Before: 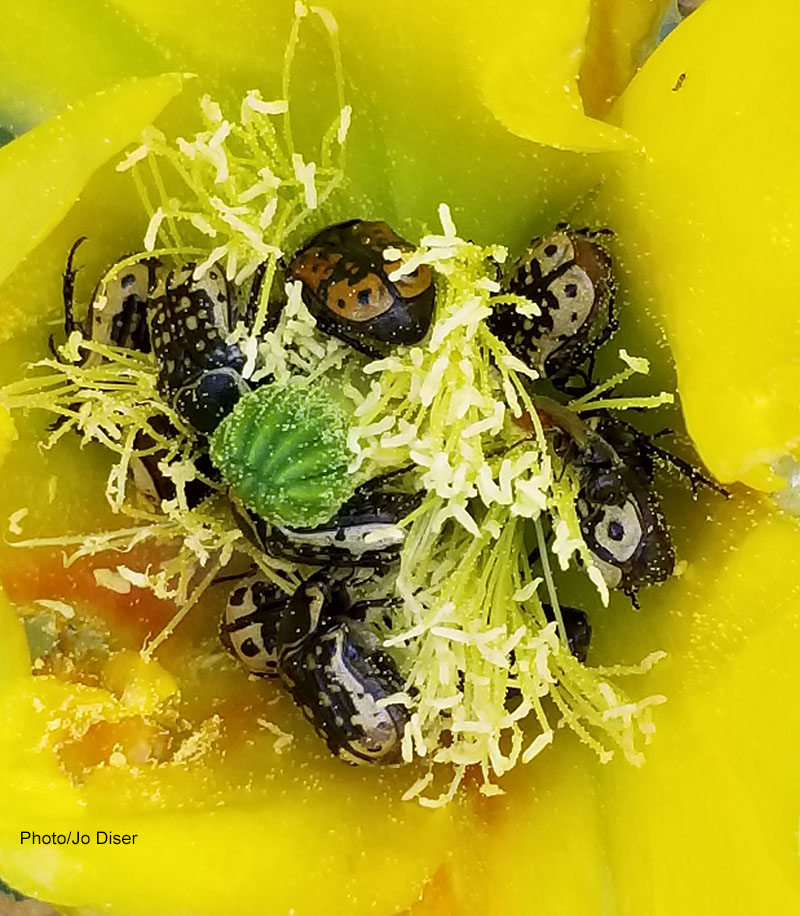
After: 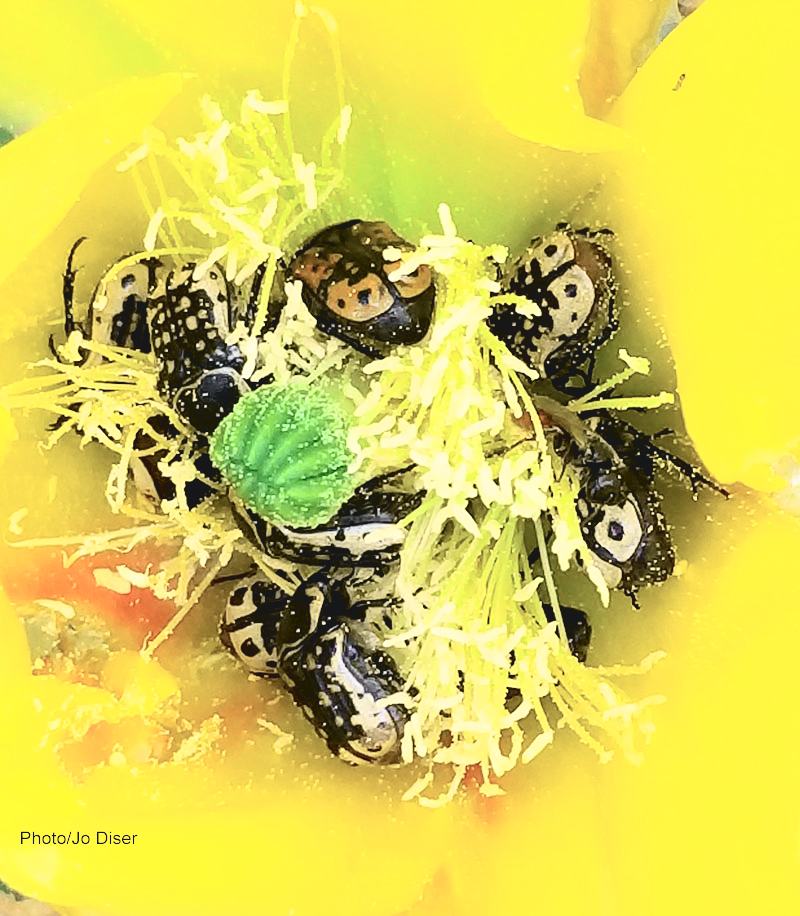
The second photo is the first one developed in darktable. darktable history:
global tonemap: drago (0.7, 100)
tone curve: curves: ch0 [(0, 0.026) (0.058, 0.036) (0.246, 0.214) (0.437, 0.498) (0.55, 0.644) (0.657, 0.767) (0.822, 0.9) (1, 0.961)]; ch1 [(0, 0) (0.346, 0.307) (0.408, 0.369) (0.453, 0.457) (0.476, 0.489) (0.502, 0.498) (0.521, 0.515) (0.537, 0.531) (0.612, 0.641) (0.676, 0.728) (1, 1)]; ch2 [(0, 0) (0.346, 0.34) (0.434, 0.46) (0.485, 0.494) (0.5, 0.494) (0.511, 0.508) (0.537, 0.564) (0.579, 0.599) (0.663, 0.67) (1, 1)], color space Lab, independent channels, preserve colors none
